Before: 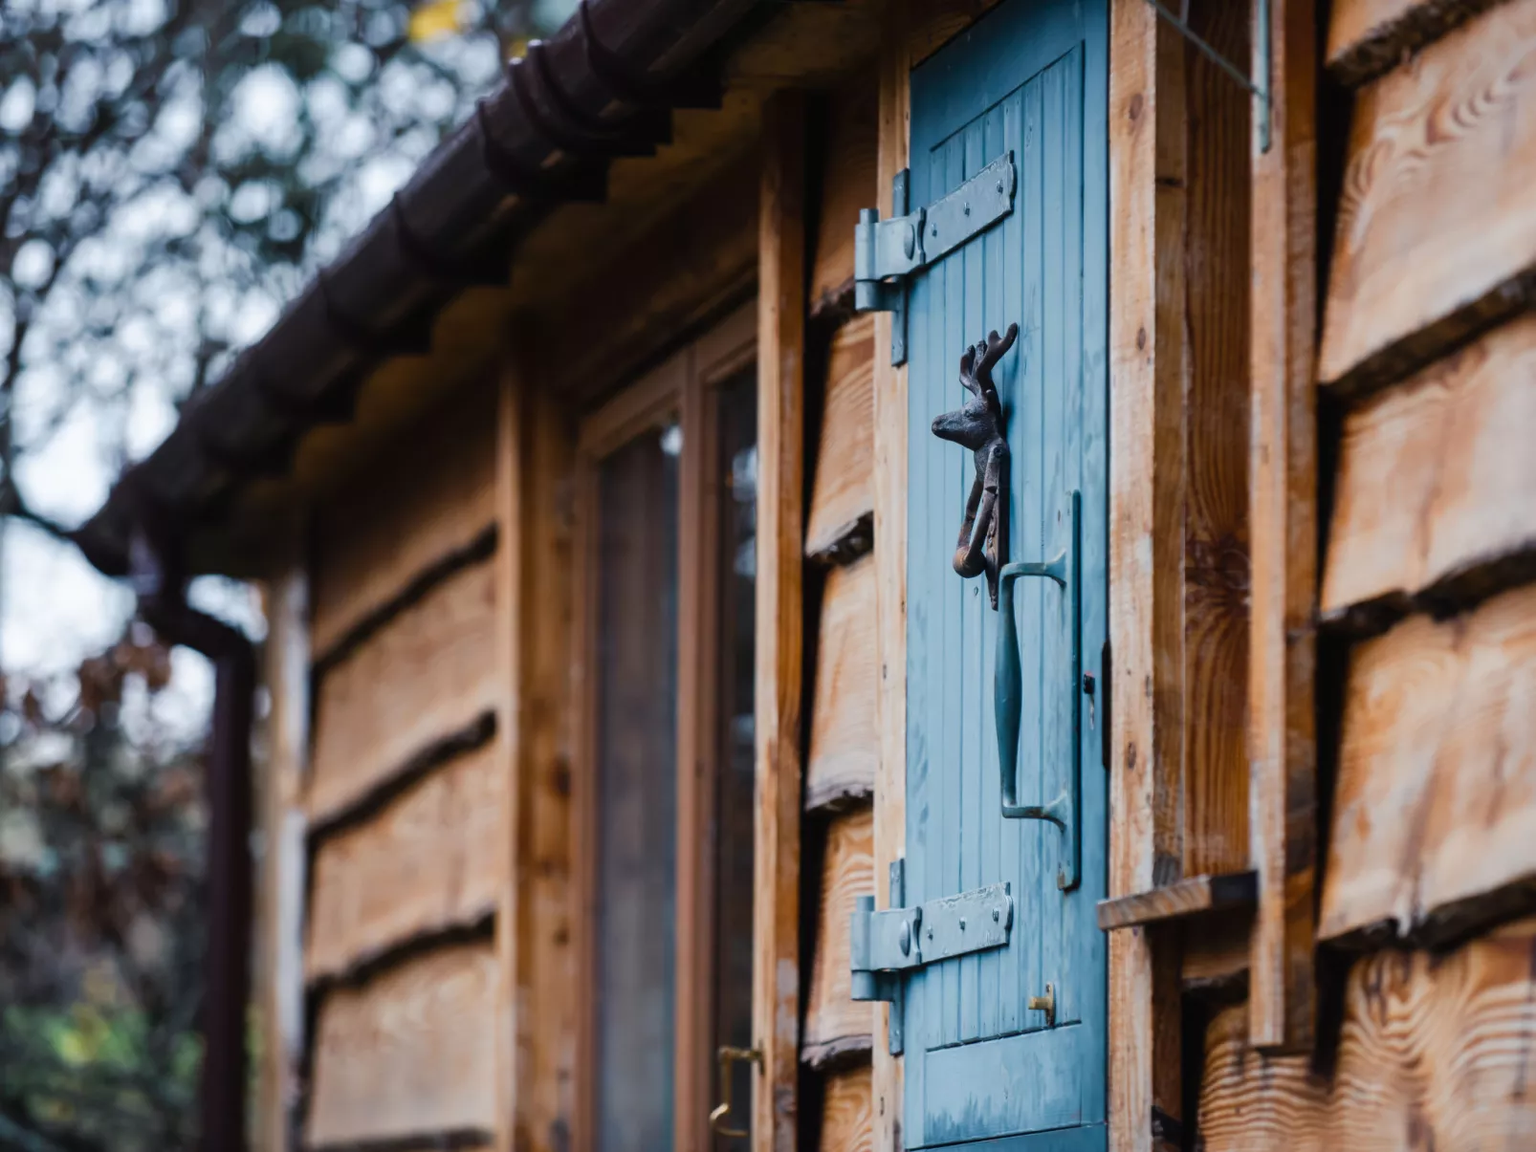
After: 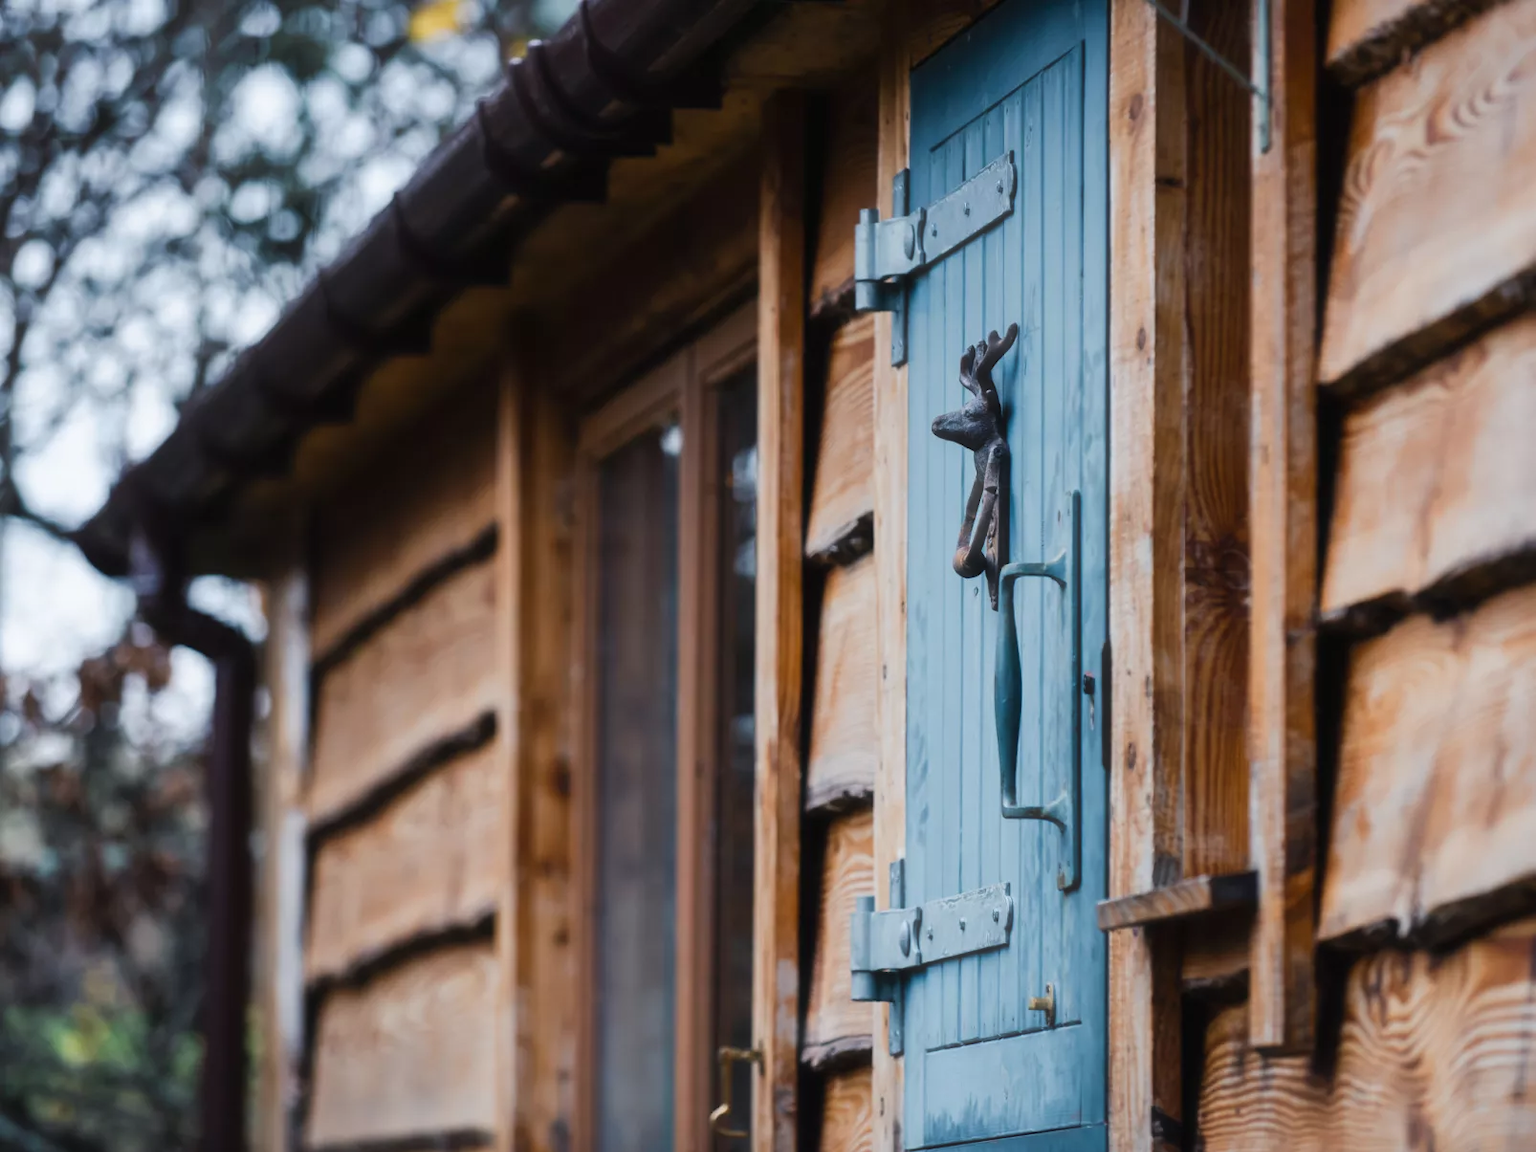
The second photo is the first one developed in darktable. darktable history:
haze removal: strength -0.112, compatibility mode true, adaptive false
